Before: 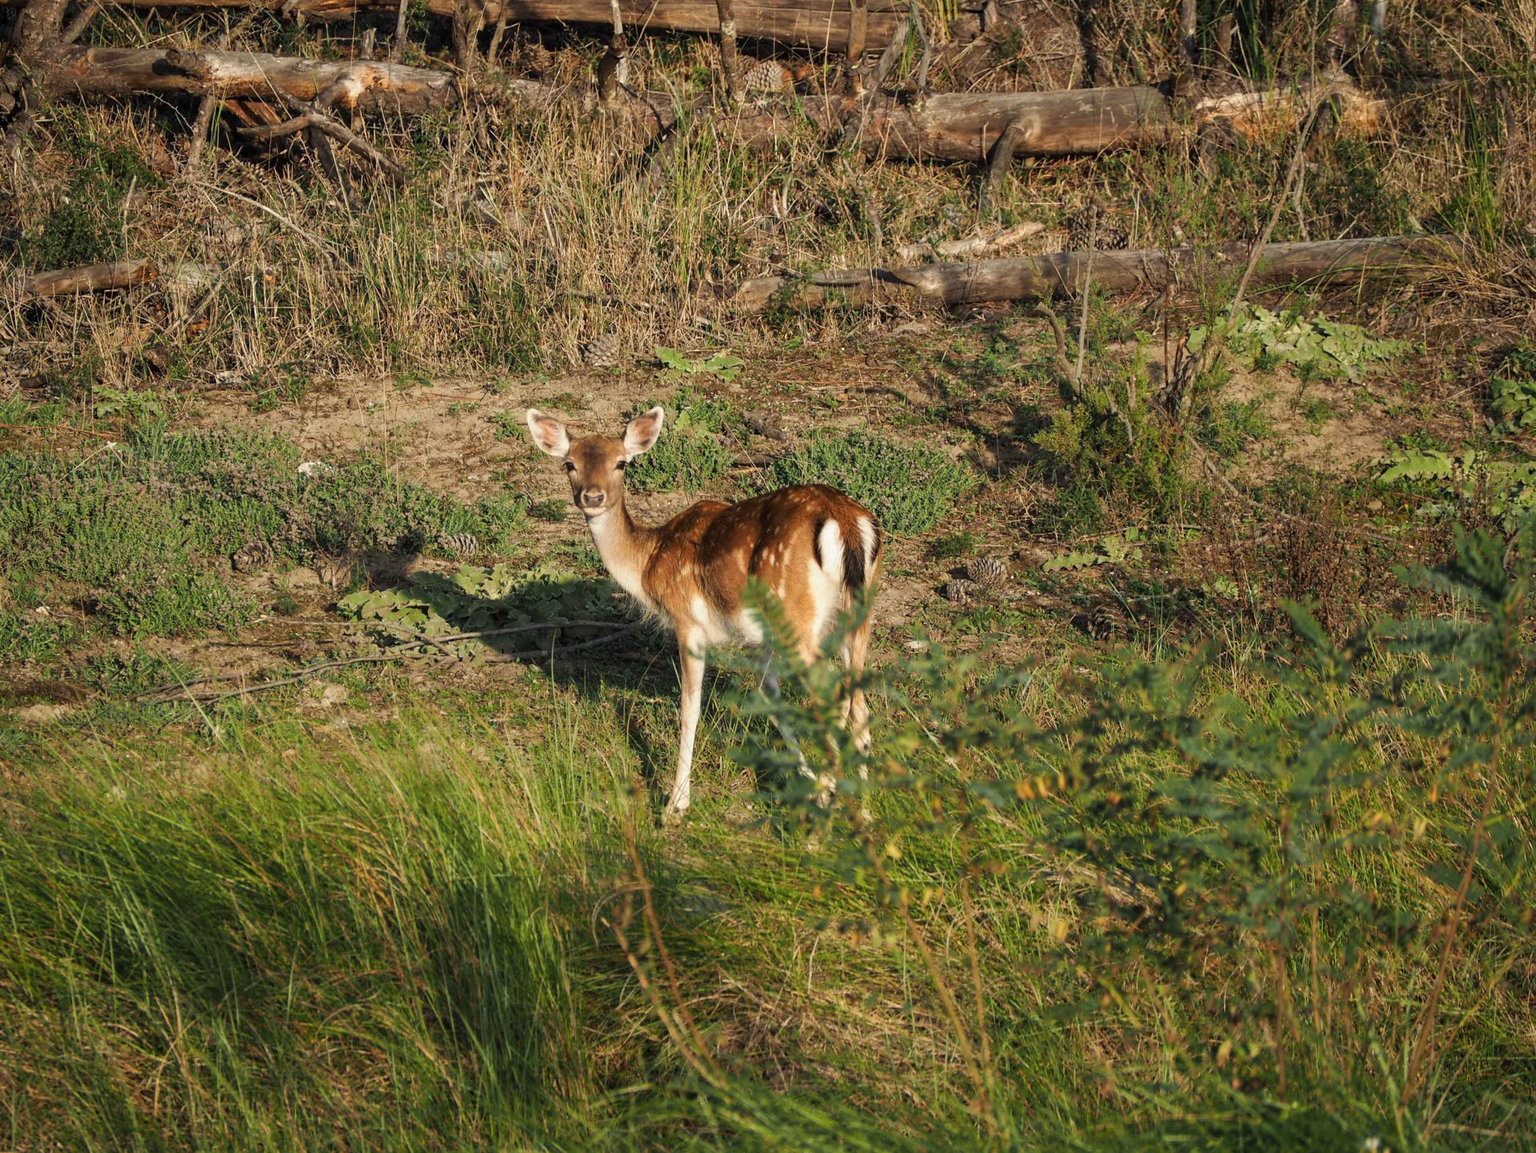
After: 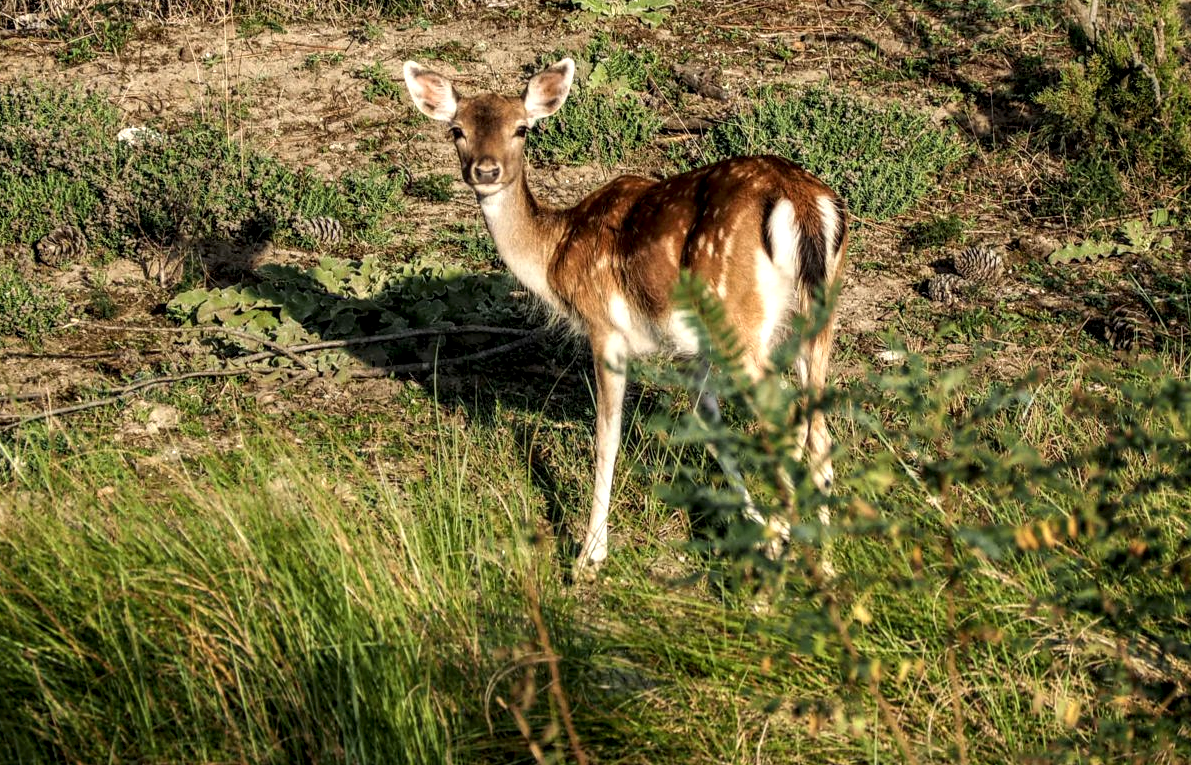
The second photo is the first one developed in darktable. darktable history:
crop: left 13.312%, top 31.28%, right 24.627%, bottom 15.582%
local contrast: highlights 20%, shadows 70%, detail 170%
